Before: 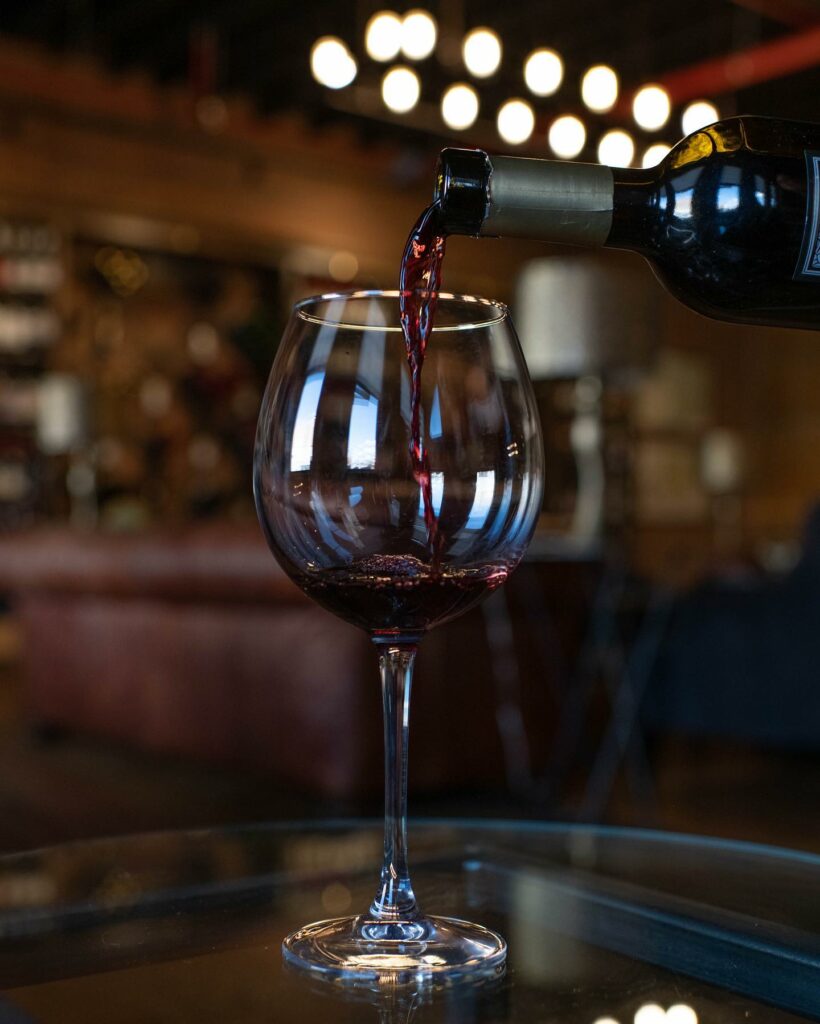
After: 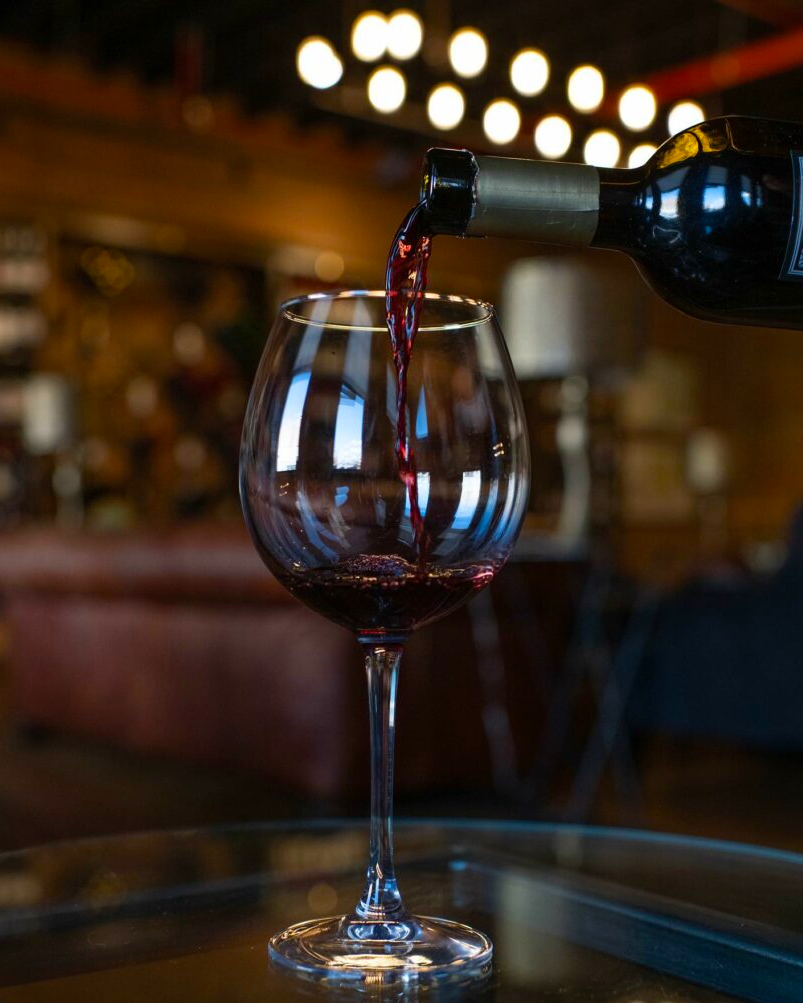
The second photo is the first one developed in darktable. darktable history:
color balance: output saturation 120%
crop: left 1.743%, right 0.268%, bottom 2.011%
